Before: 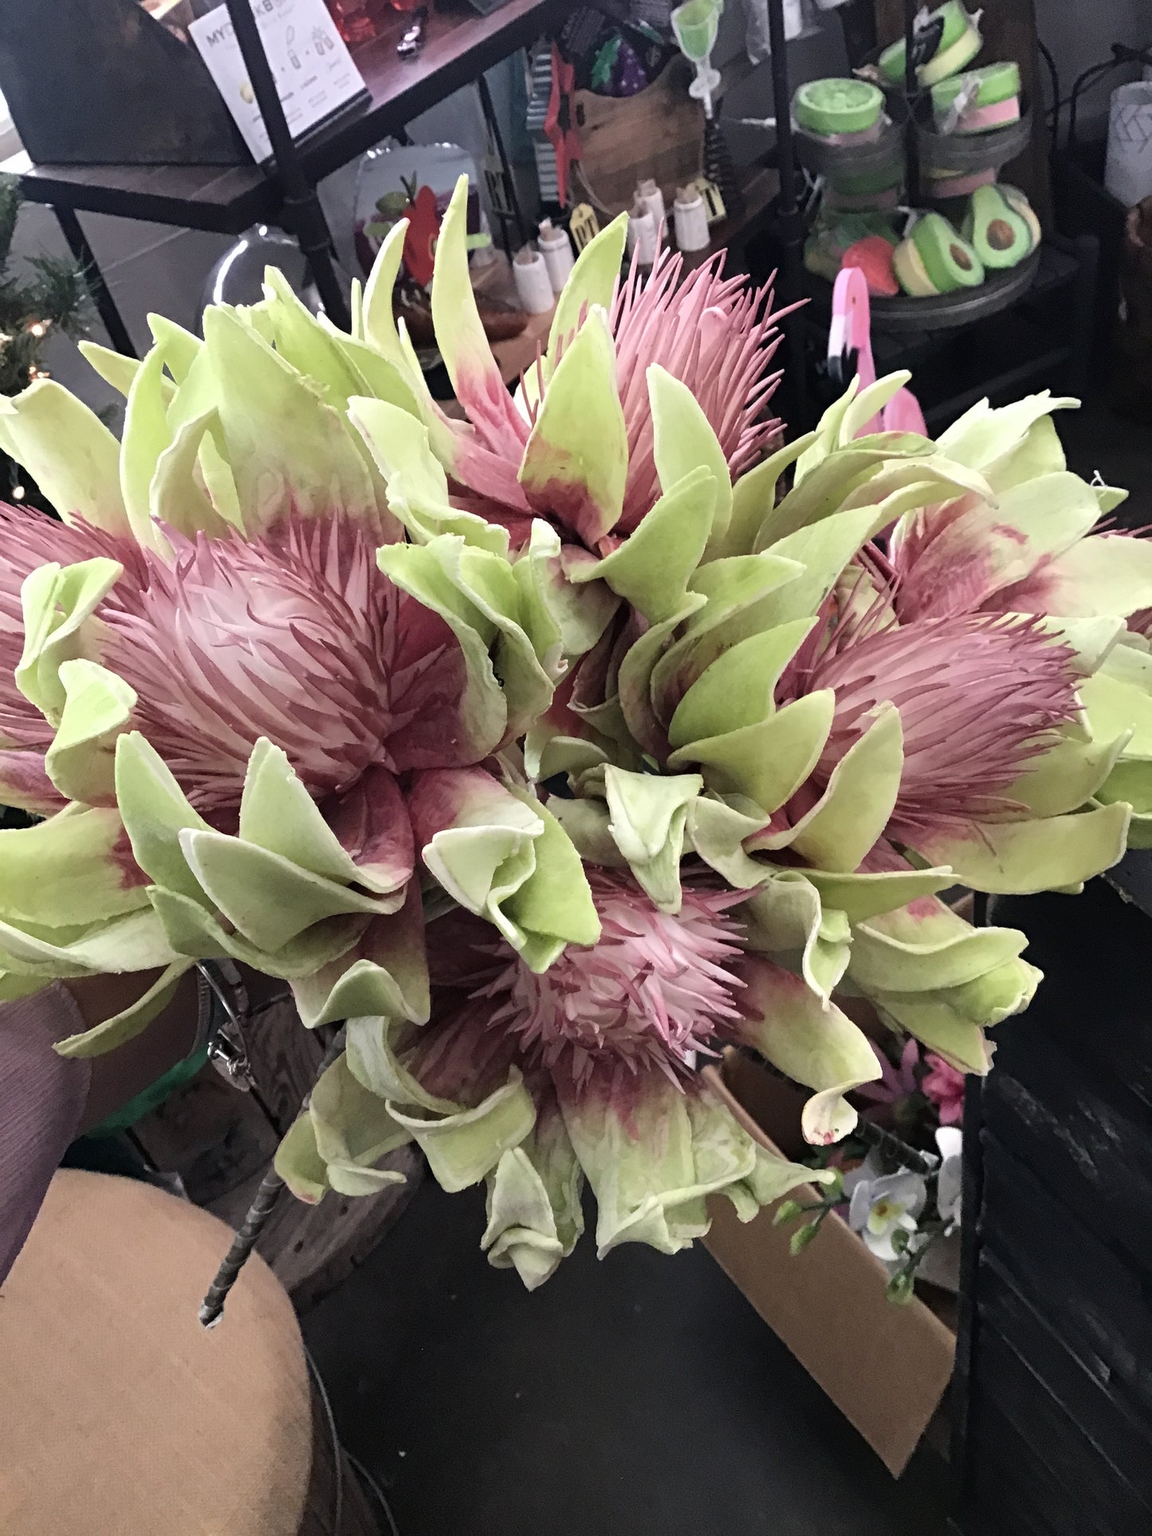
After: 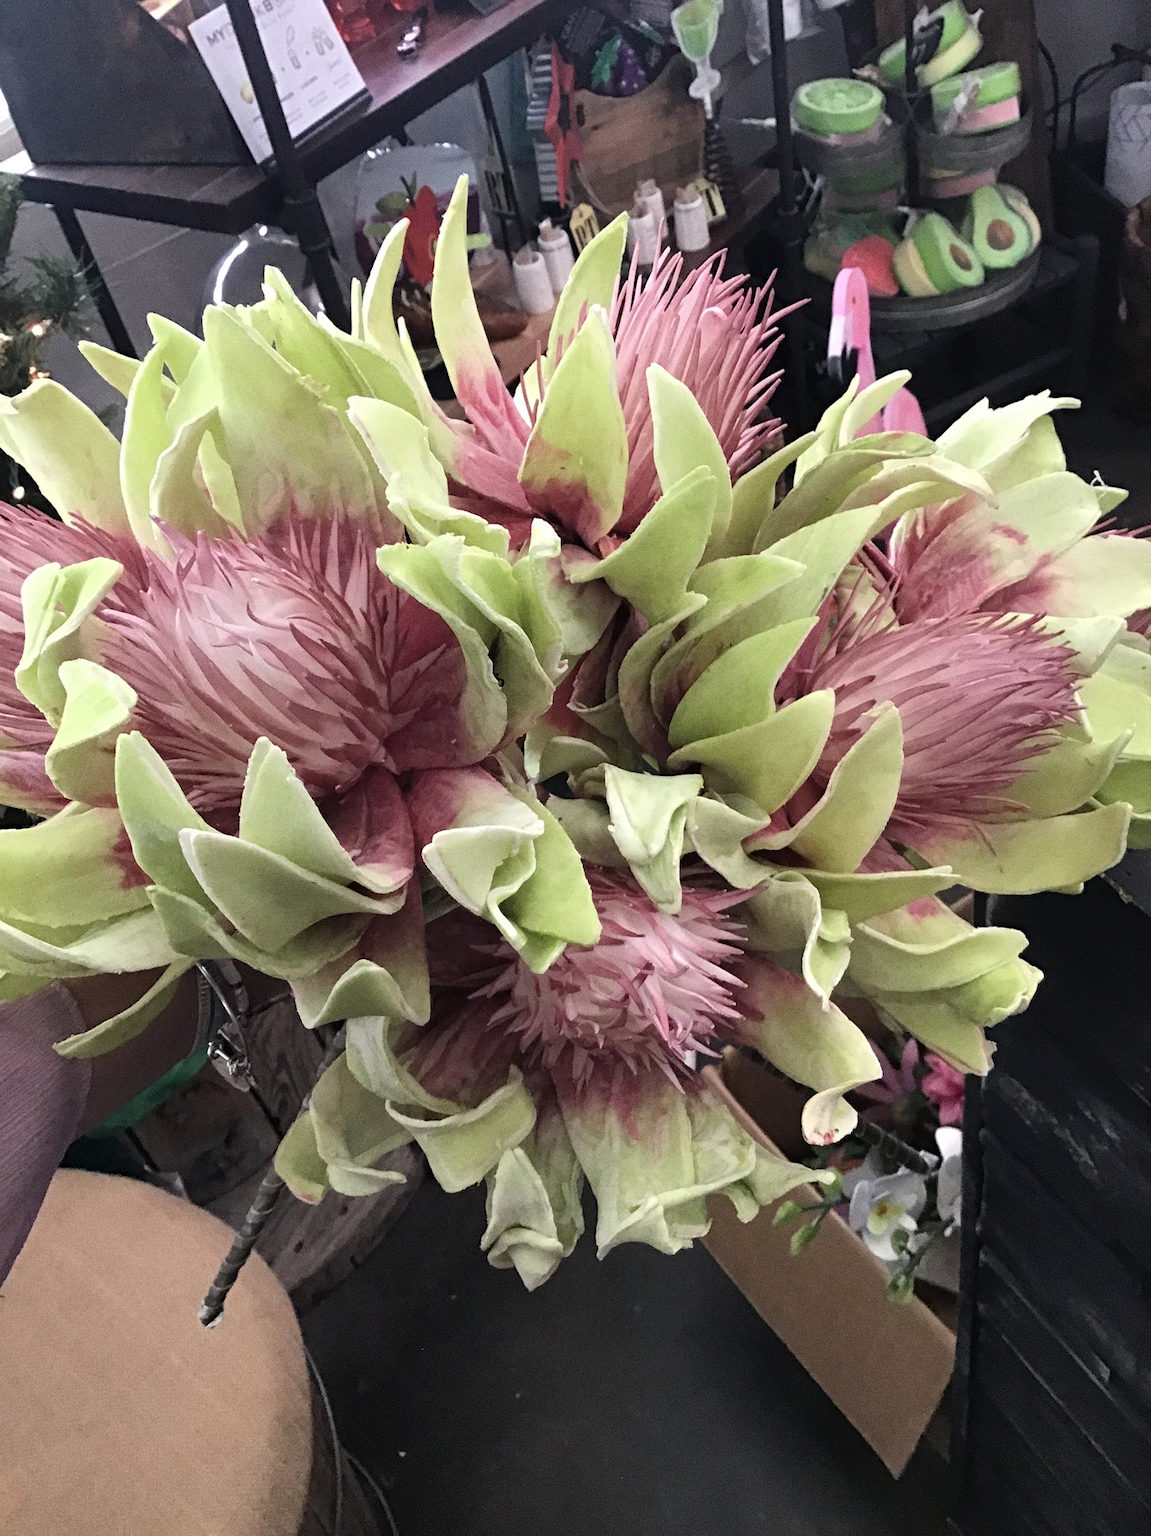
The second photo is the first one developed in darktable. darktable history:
grain: coarseness 0.09 ISO
tone equalizer: on, module defaults
shadows and highlights: shadows 25, highlights -25
color balance: mode lift, gamma, gain (sRGB)
